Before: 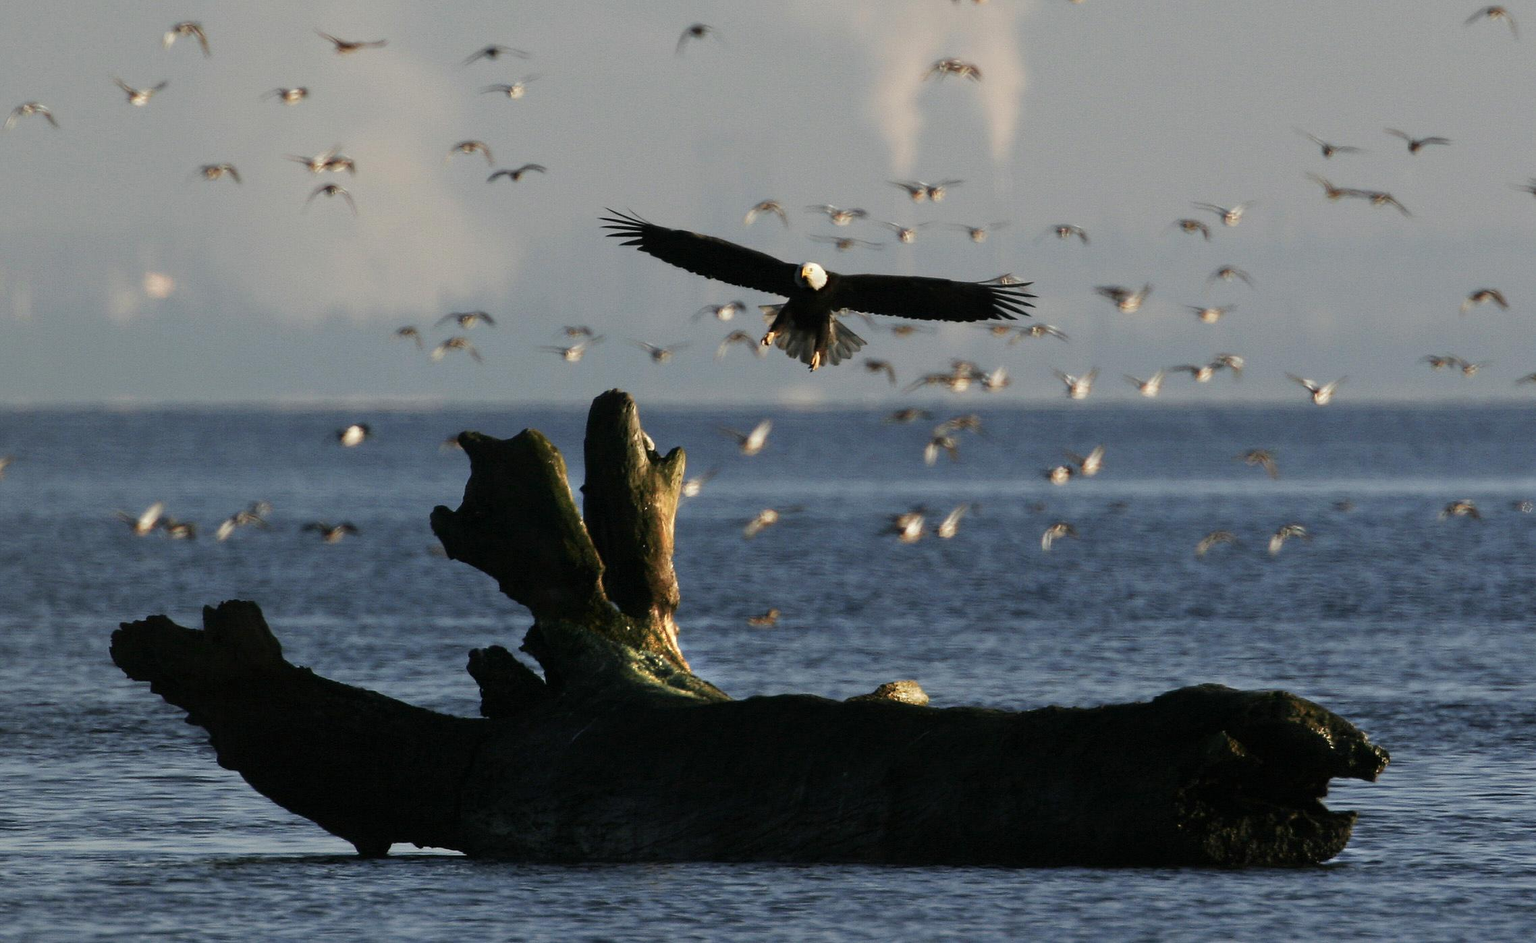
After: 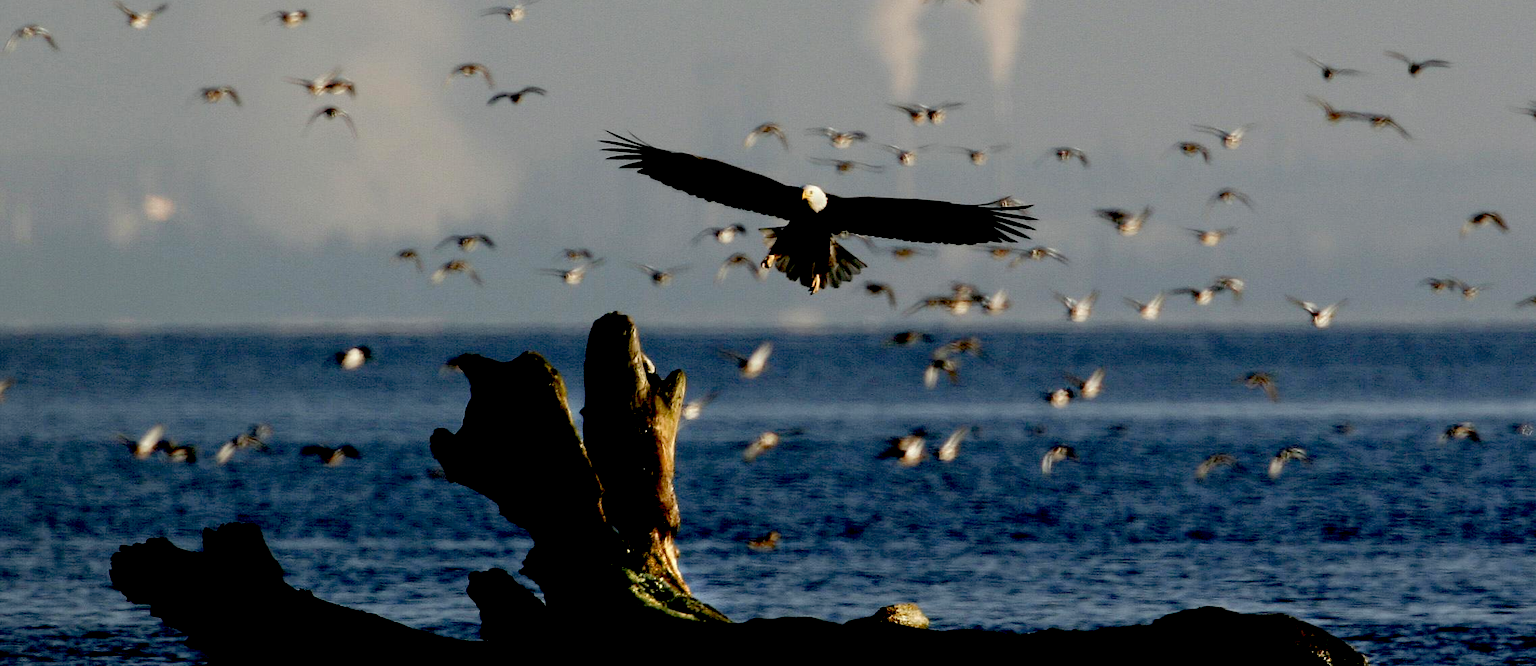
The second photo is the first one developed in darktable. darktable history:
exposure: black level correction 0.056, compensate highlight preservation false
crop and rotate: top 8.293%, bottom 20.996%
